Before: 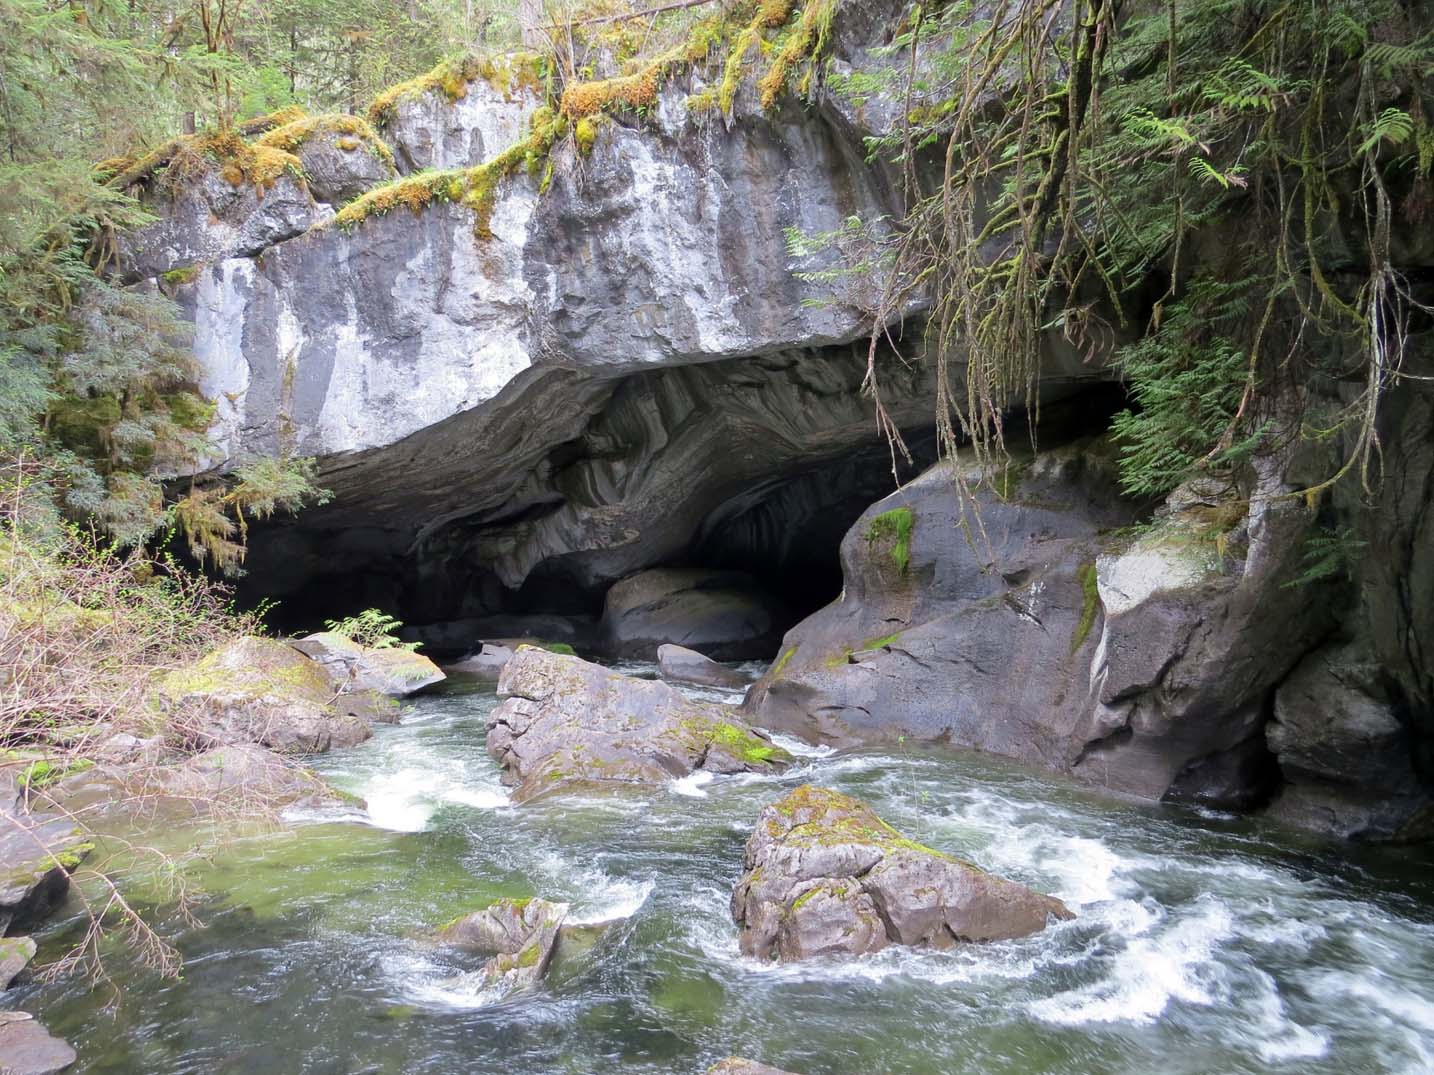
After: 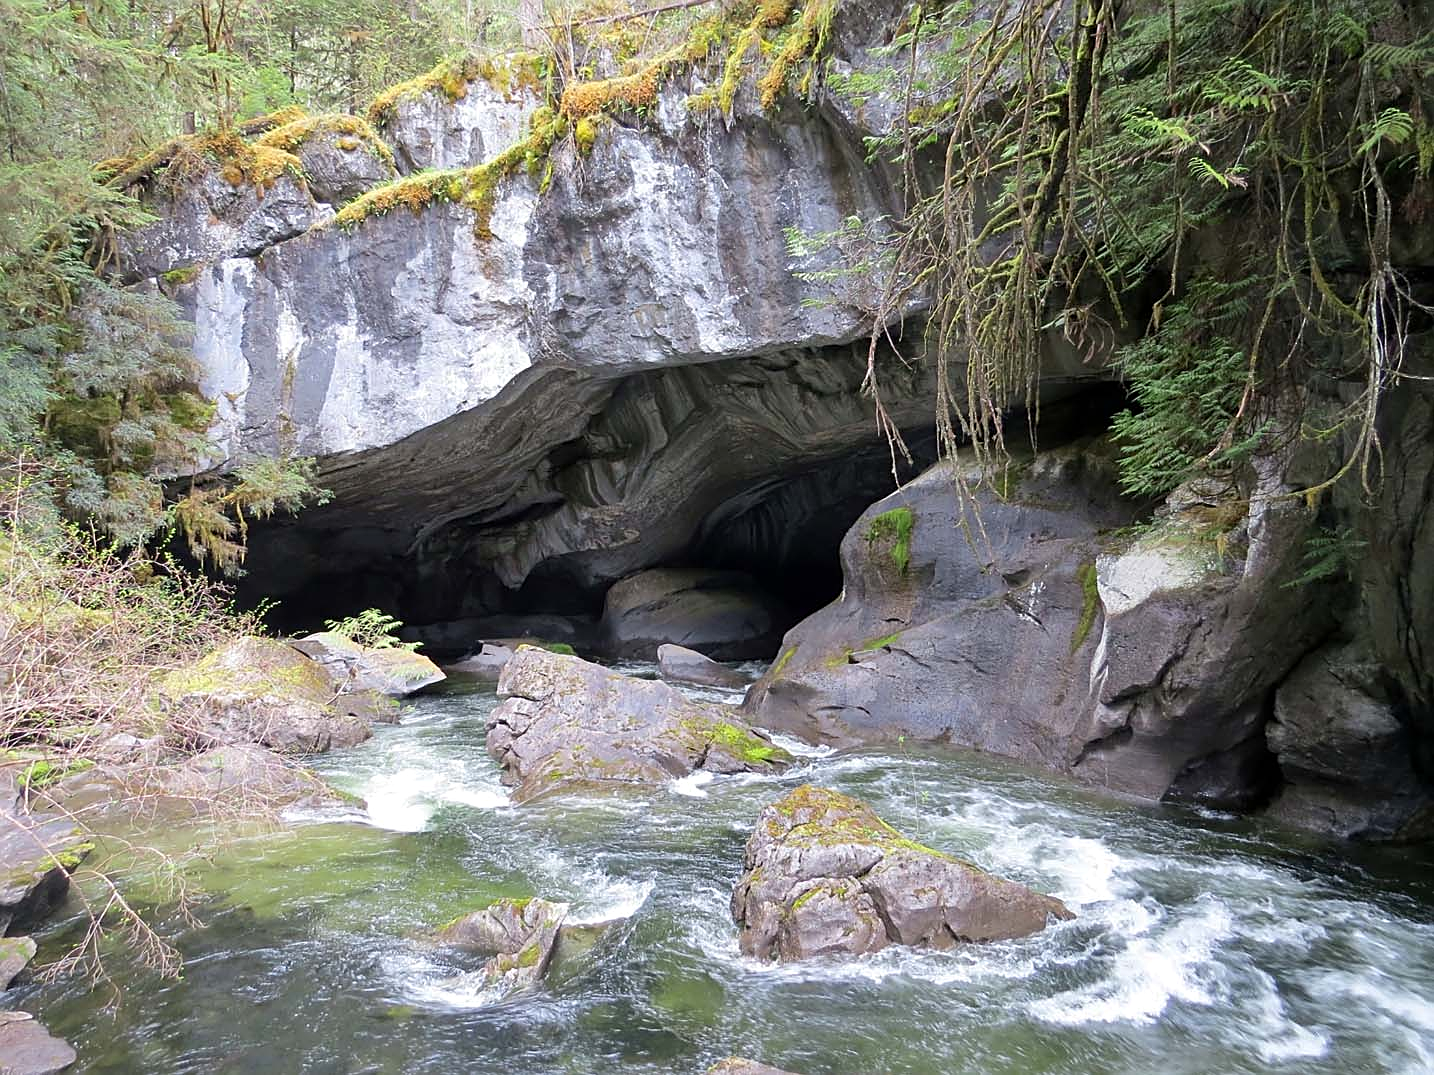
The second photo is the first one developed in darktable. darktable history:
sharpen: on, module defaults
levels: levels [0, 0.492, 0.984]
